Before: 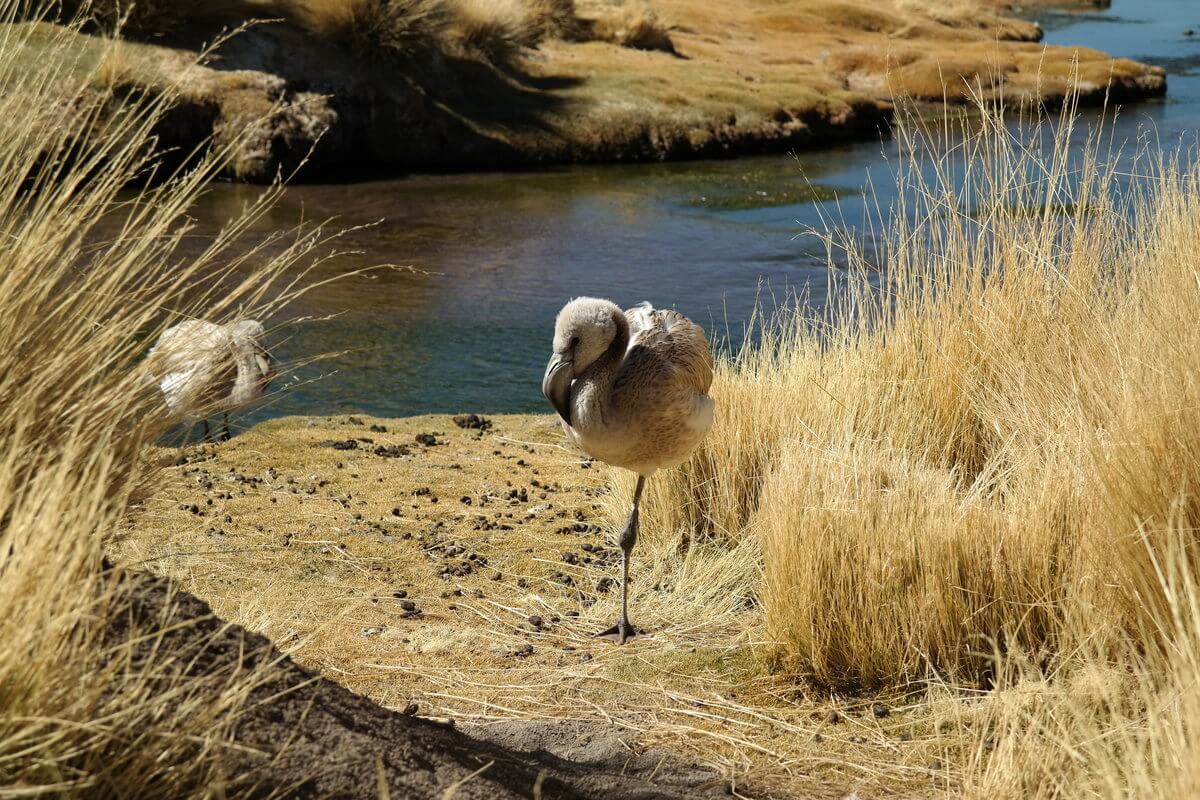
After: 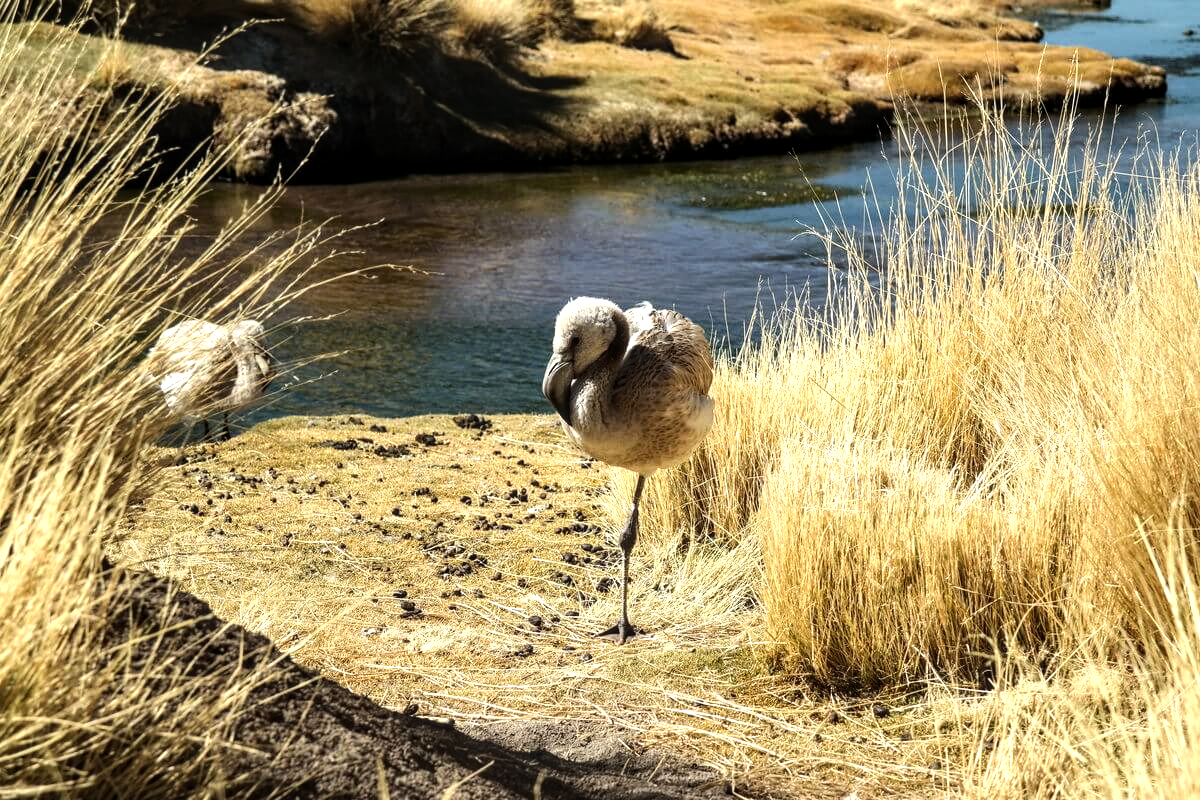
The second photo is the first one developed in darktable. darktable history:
local contrast: on, module defaults
tone equalizer: -8 EV -0.722 EV, -7 EV -0.667 EV, -6 EV -0.628 EV, -5 EV -0.368 EV, -3 EV 0.381 EV, -2 EV 0.6 EV, -1 EV 0.68 EV, +0 EV 0.738 EV, edges refinement/feathering 500, mask exposure compensation -1.26 EV, preserve details no
exposure: exposure 0.173 EV, compensate exposure bias true, compensate highlight preservation false
